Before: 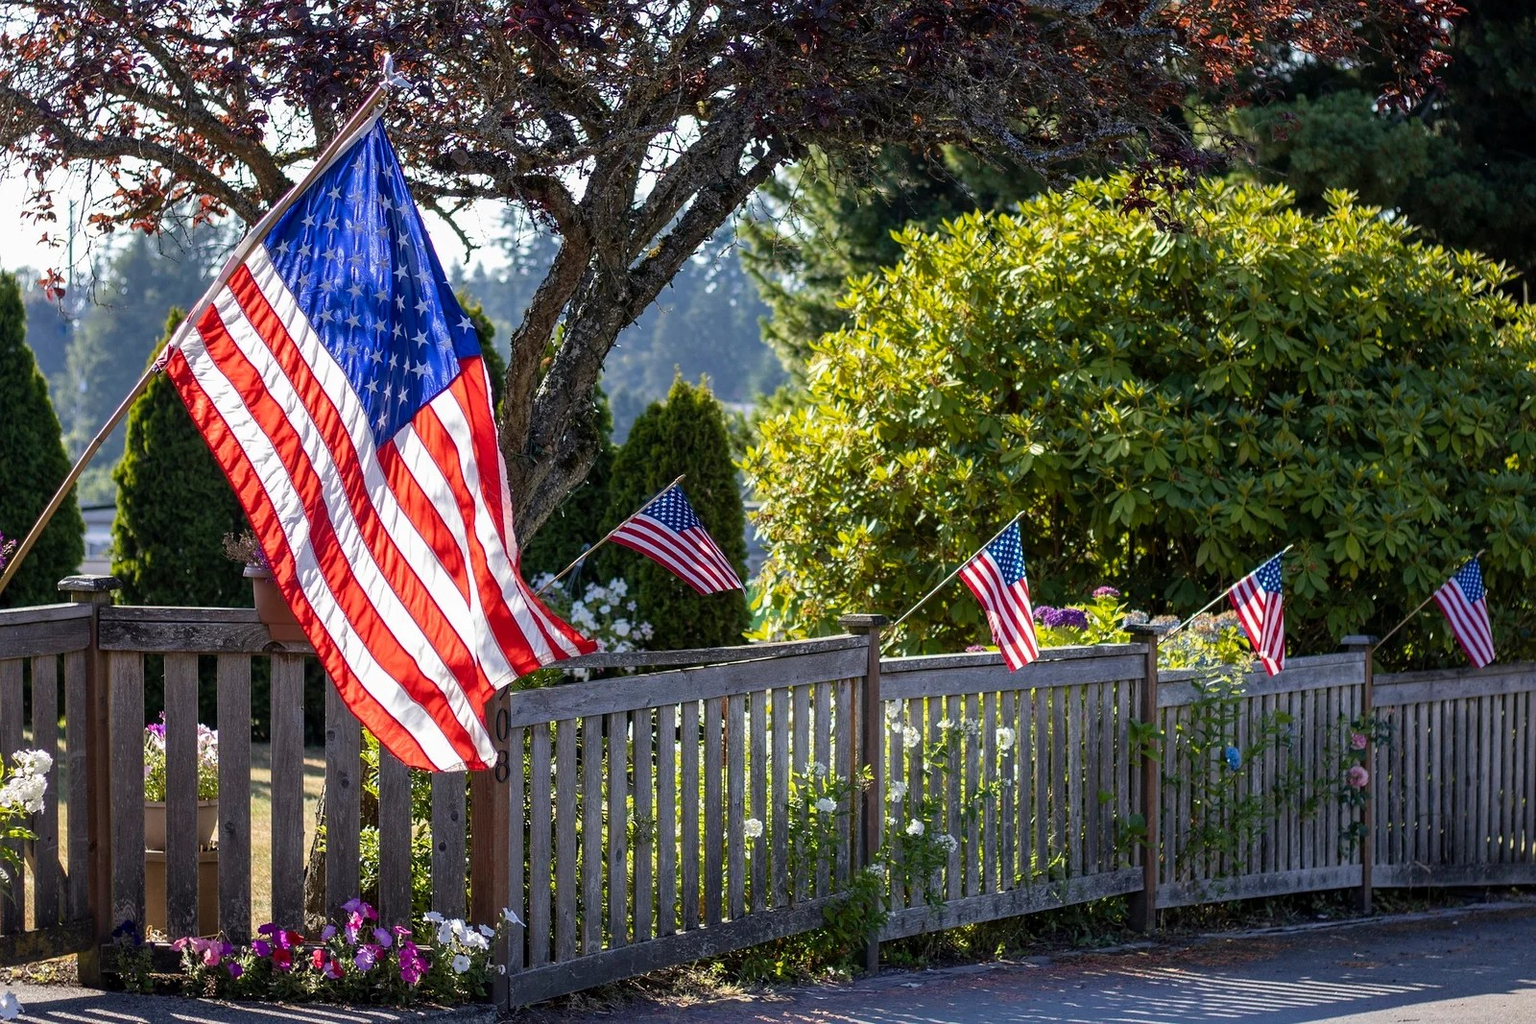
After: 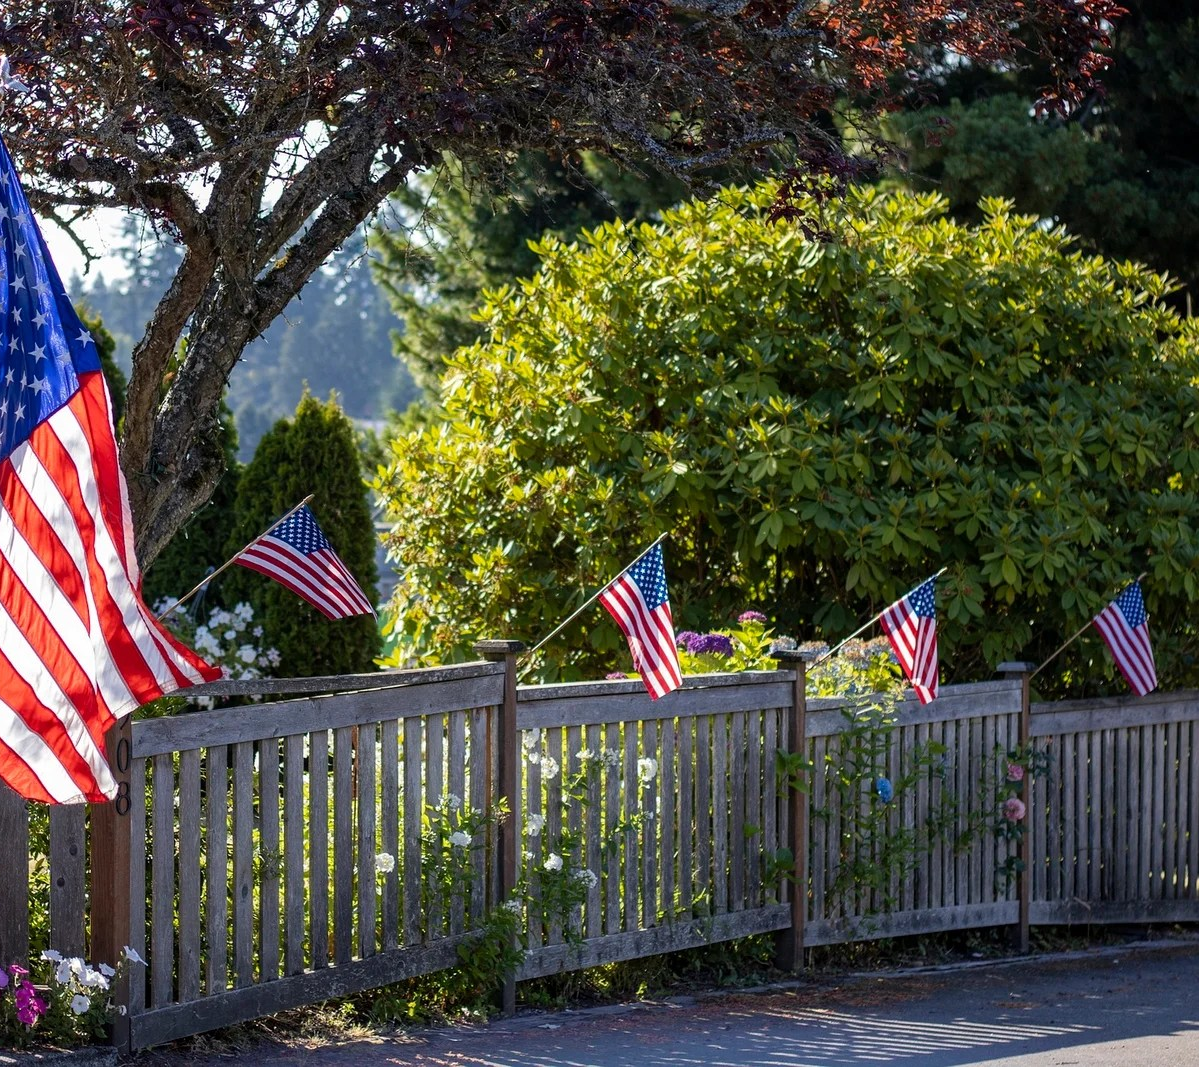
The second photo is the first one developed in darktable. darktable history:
crop and rotate: left 25.008%
tone equalizer: edges refinement/feathering 500, mask exposure compensation -1.57 EV, preserve details no
